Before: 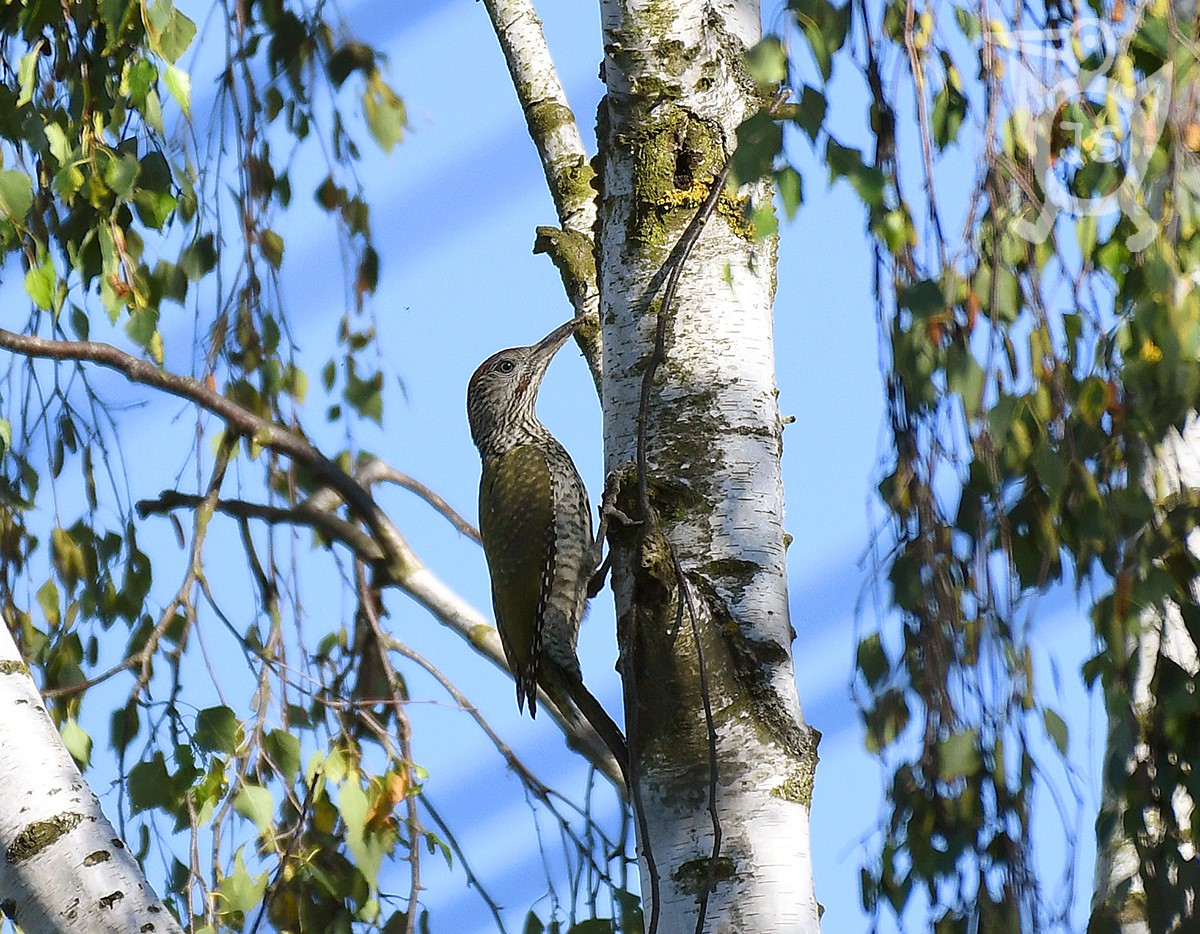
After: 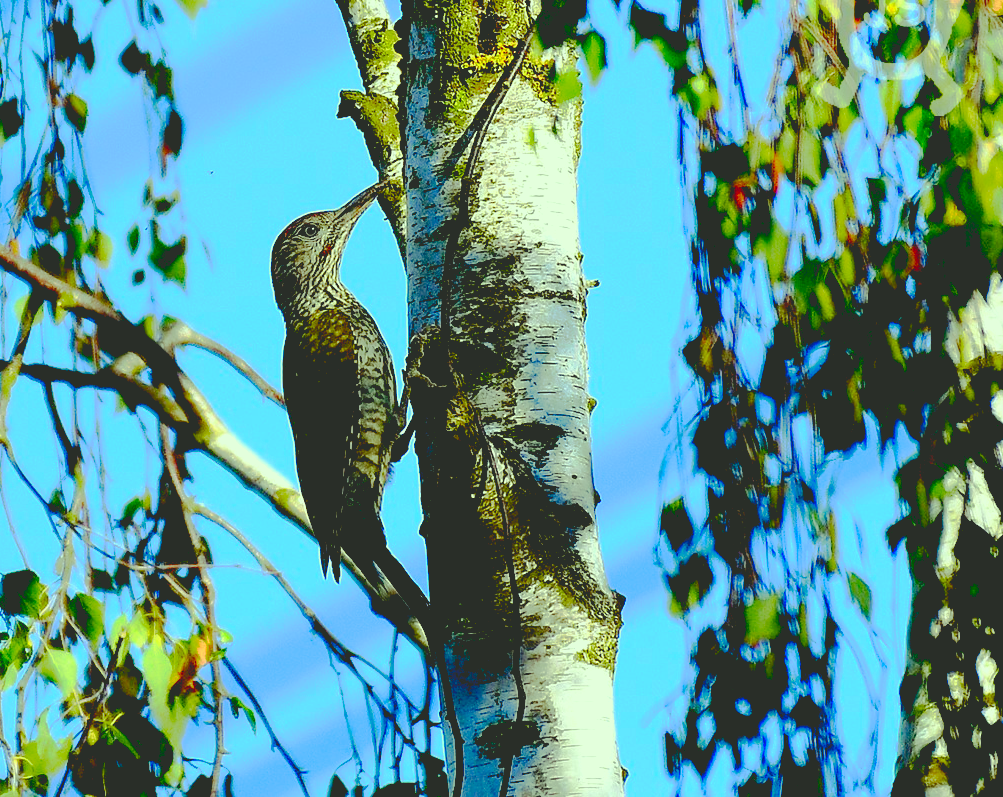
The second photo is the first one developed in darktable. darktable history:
crop: left 16.362%, top 14.571%
color correction: highlights a* -10.78, highlights b* 9.89, saturation 1.71
base curve: curves: ch0 [(0.065, 0.026) (0.236, 0.358) (0.53, 0.546) (0.777, 0.841) (0.924, 0.992)], preserve colors none
